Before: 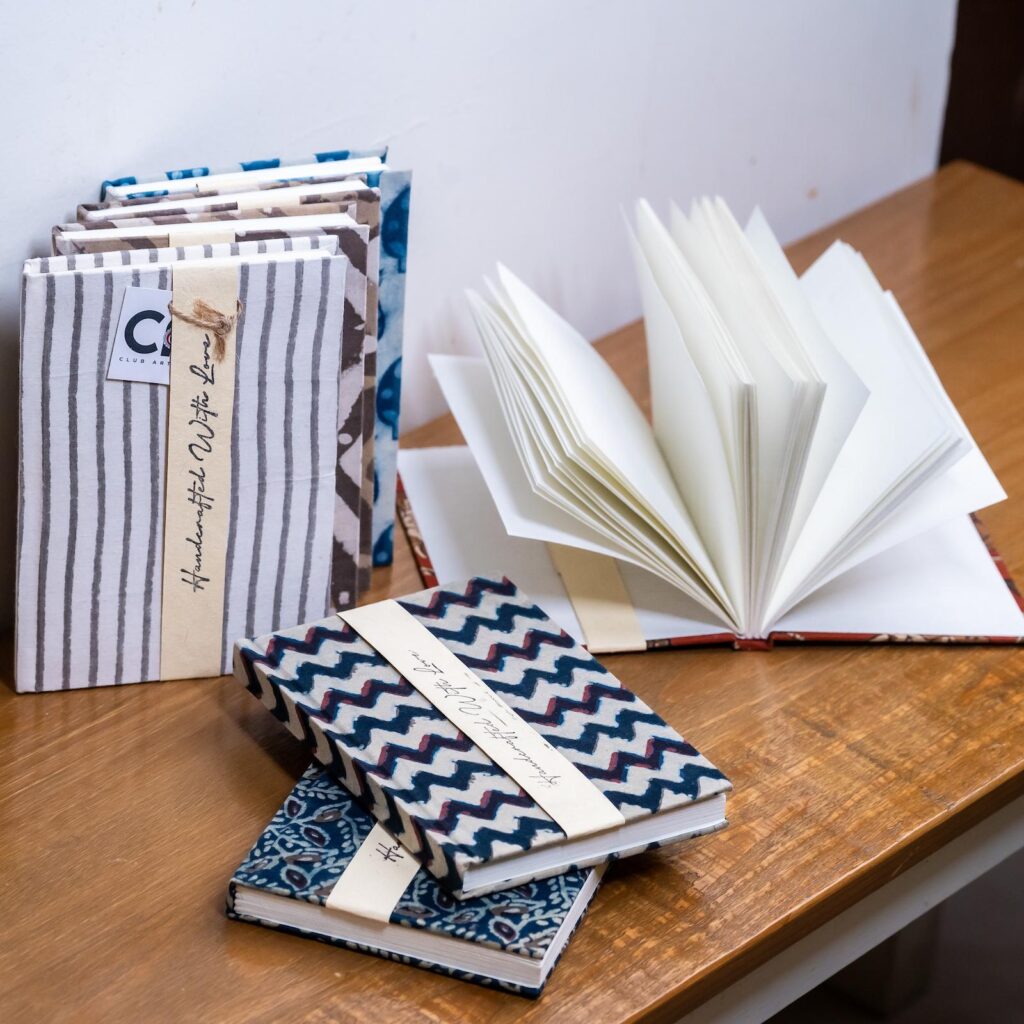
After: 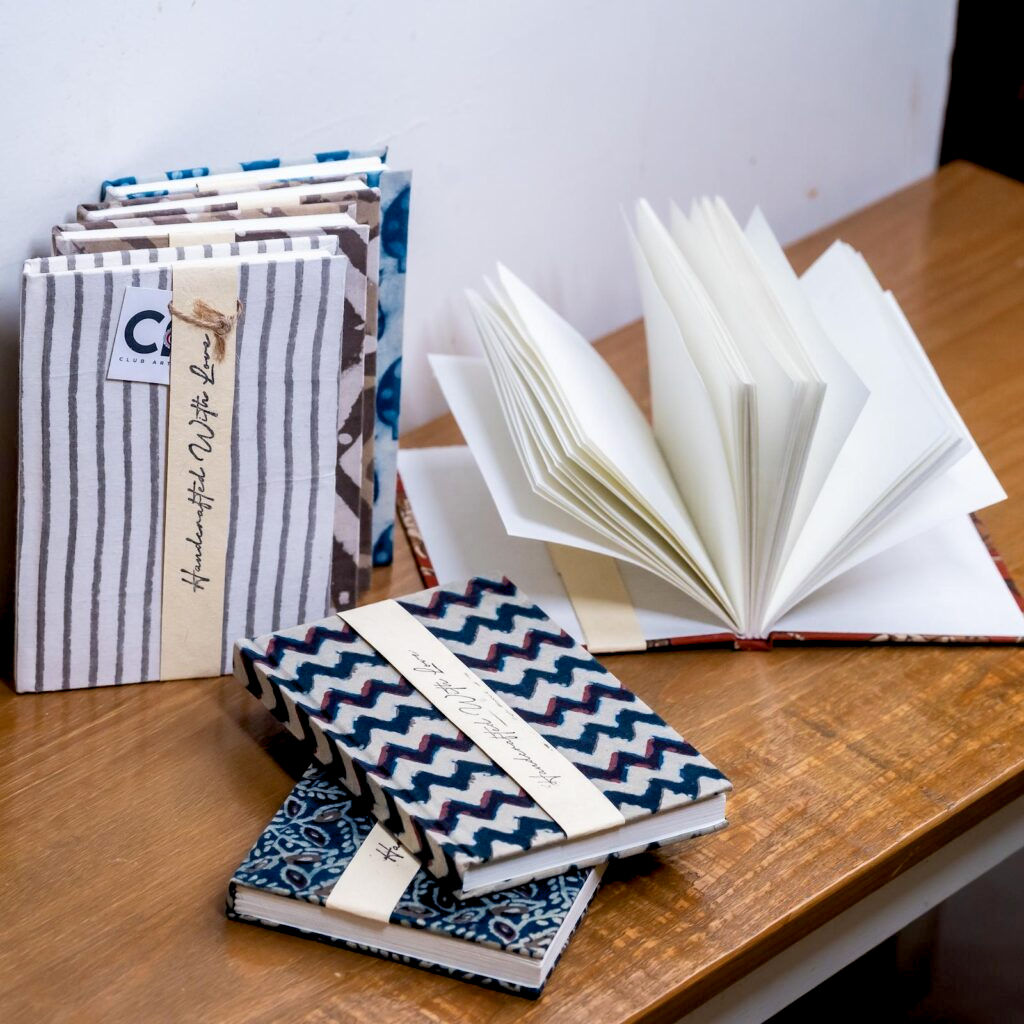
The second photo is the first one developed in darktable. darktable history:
color balance rgb: global offset › luminance -0.853%, perceptual saturation grading › global saturation -2.925%, global vibrance 11.116%
